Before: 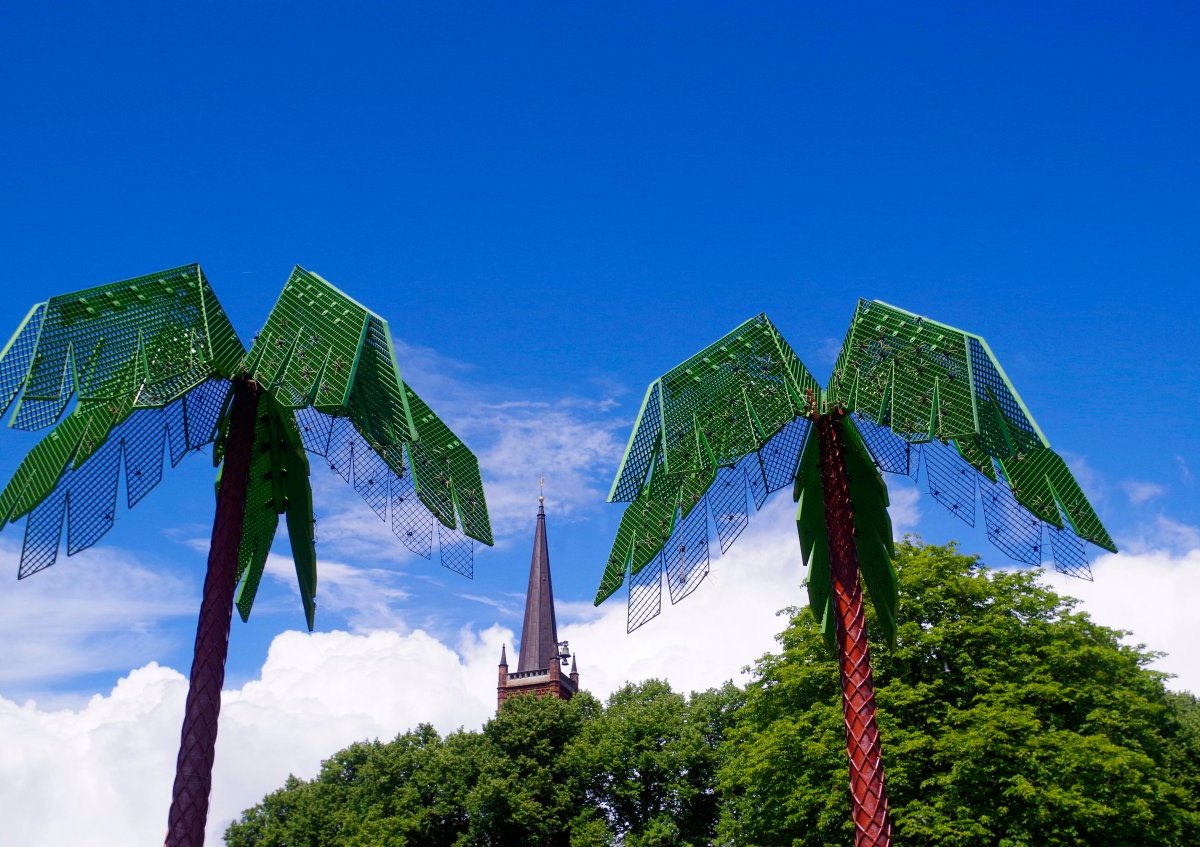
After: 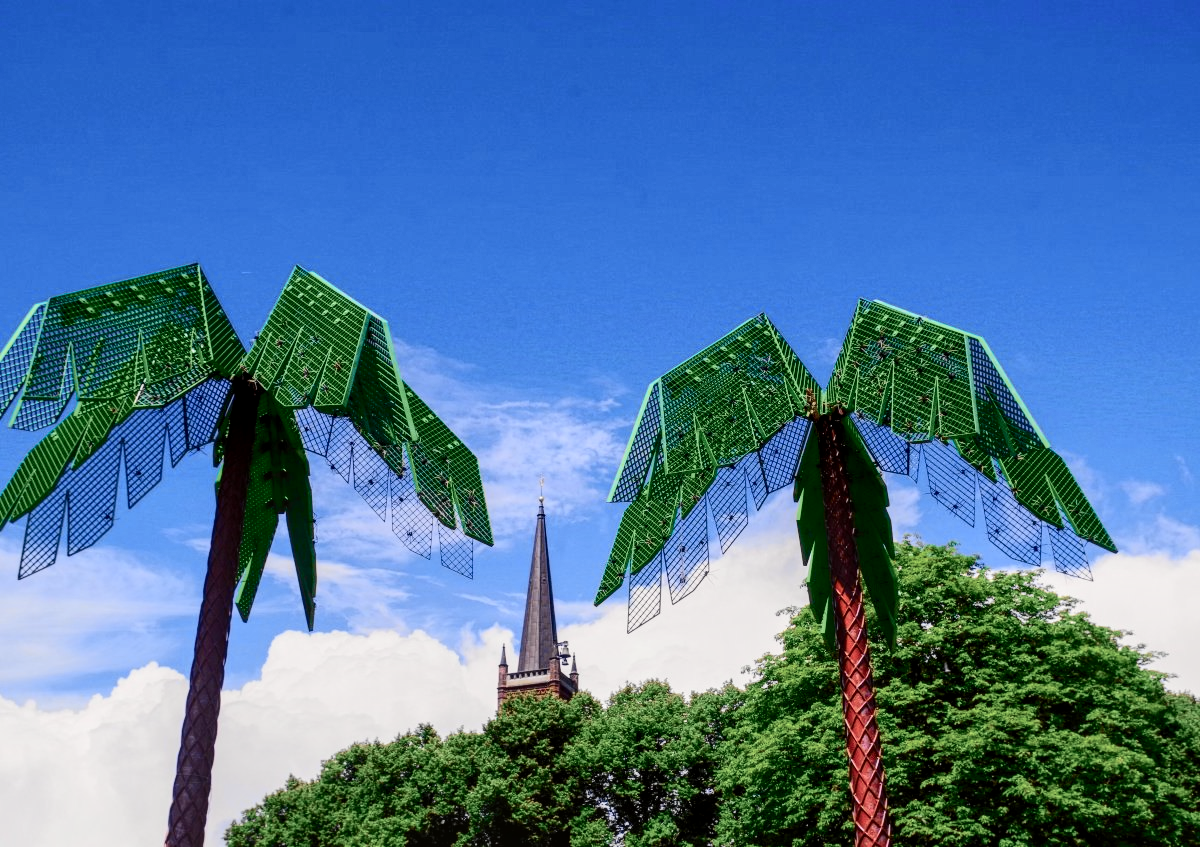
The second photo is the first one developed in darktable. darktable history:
local contrast: on, module defaults
tone curve: curves: ch0 [(0.014, 0) (0.13, 0.09) (0.227, 0.211) (0.346, 0.388) (0.499, 0.598) (0.662, 0.76) (0.795, 0.846) (1, 0.969)]; ch1 [(0, 0) (0.366, 0.367) (0.447, 0.417) (0.473, 0.484) (0.504, 0.502) (0.525, 0.518) (0.564, 0.548) (0.639, 0.643) (1, 1)]; ch2 [(0, 0) (0.333, 0.346) (0.375, 0.375) (0.424, 0.43) (0.476, 0.498) (0.496, 0.505) (0.517, 0.515) (0.542, 0.564) (0.583, 0.6) (0.64, 0.622) (0.723, 0.676) (1, 1)], color space Lab, independent channels, preserve colors none
